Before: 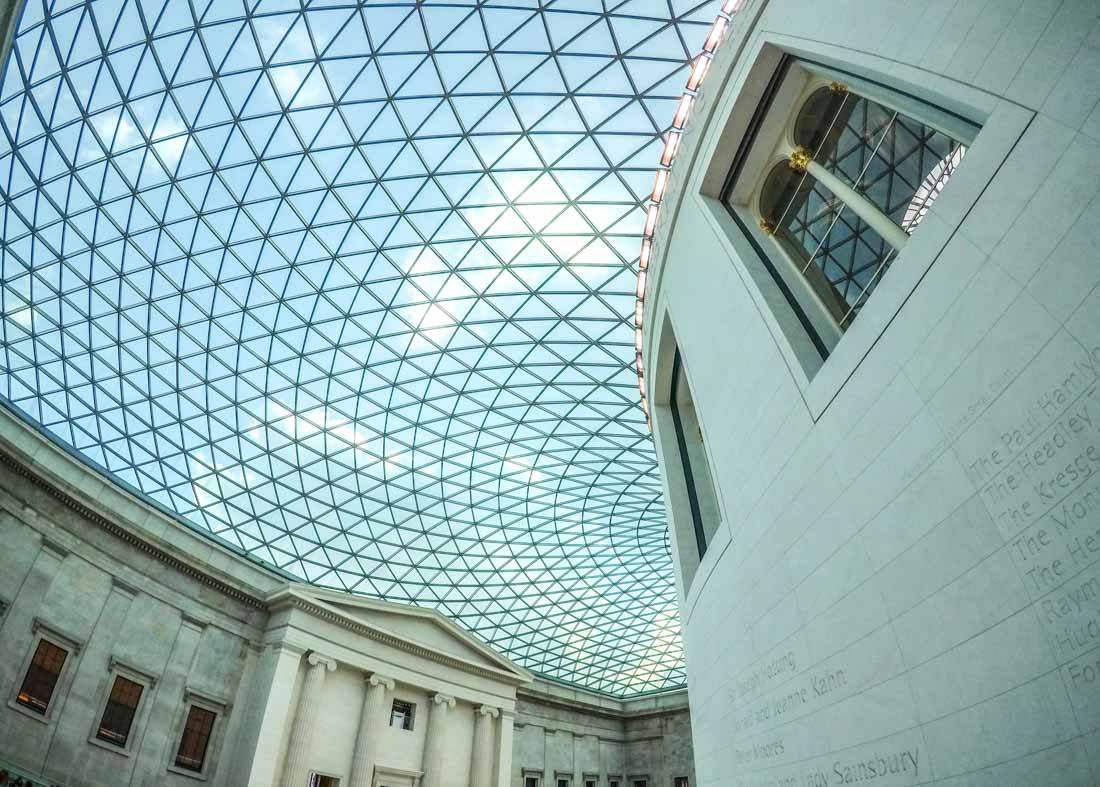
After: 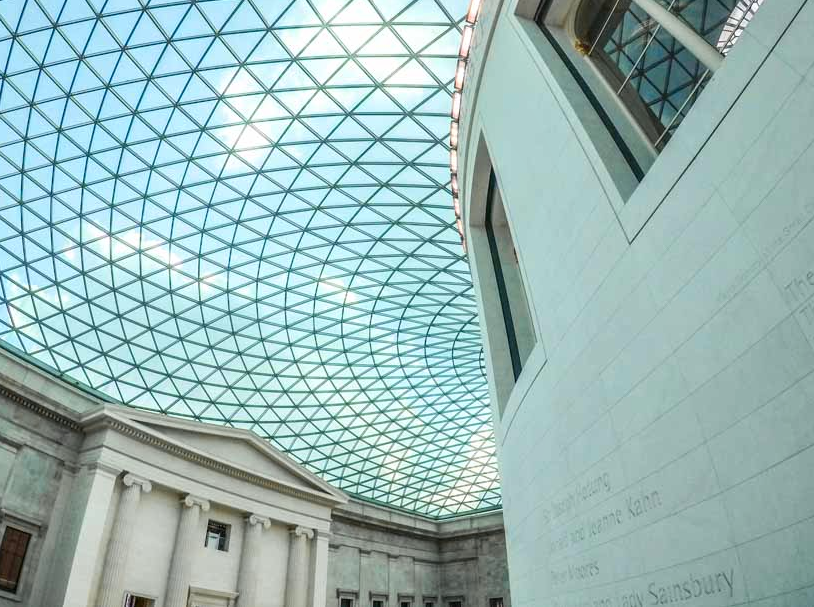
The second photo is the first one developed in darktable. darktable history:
crop: left 16.871%, top 22.857%, right 9.116%
tone equalizer: on, module defaults
white balance: emerald 1
color zones: curves: ch1 [(0.263, 0.53) (0.376, 0.287) (0.487, 0.512) (0.748, 0.547) (1, 0.513)]; ch2 [(0.262, 0.45) (0.751, 0.477)], mix 31.98%
